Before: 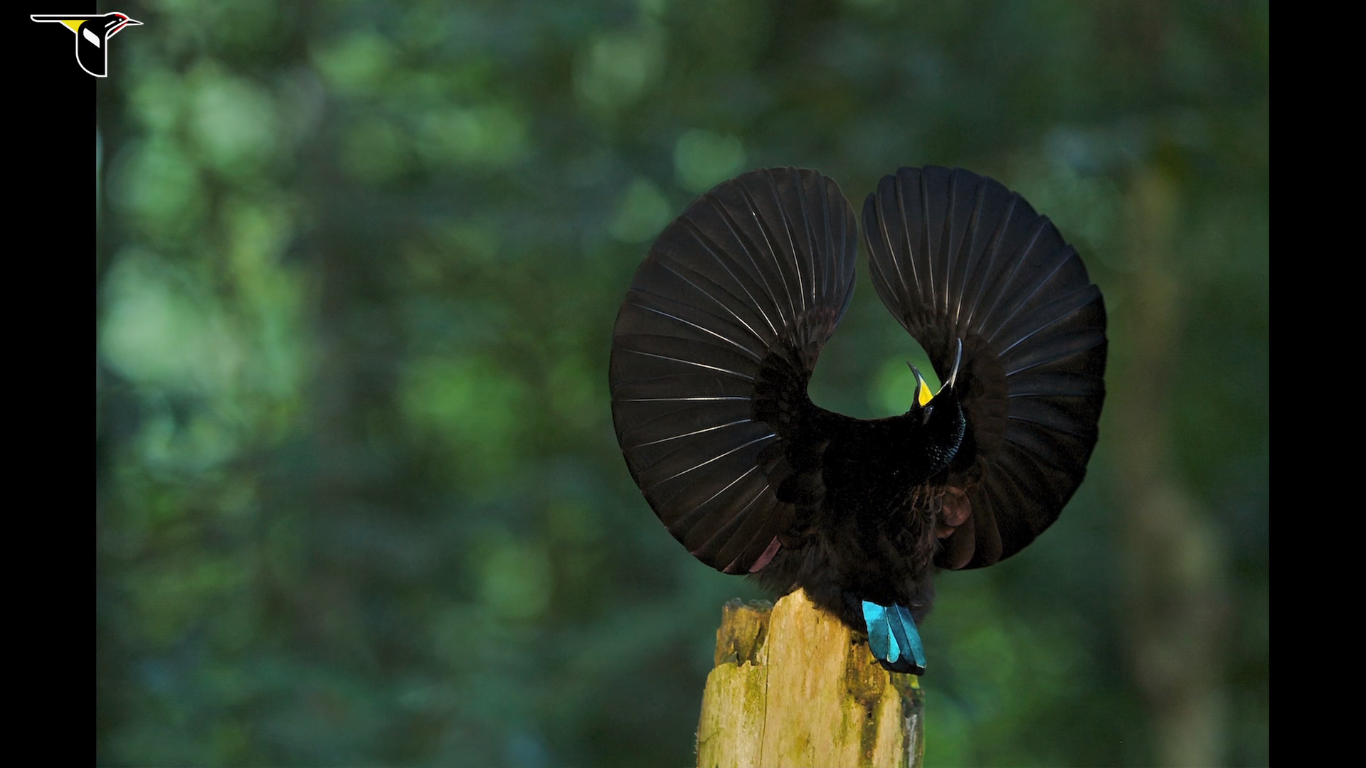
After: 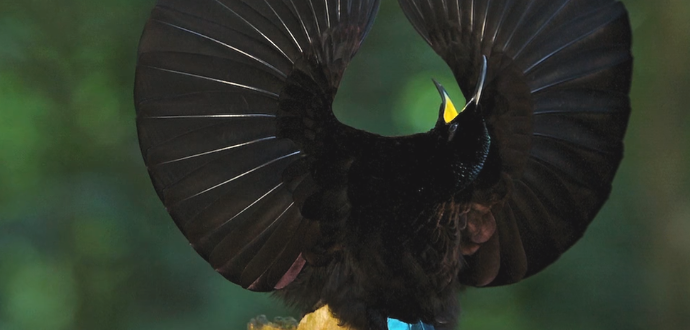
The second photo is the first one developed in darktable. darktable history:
exposure: black level correction -0.007, exposure 0.066 EV, compensate highlight preservation false
crop: left 34.808%, top 36.941%, right 14.667%, bottom 20.041%
